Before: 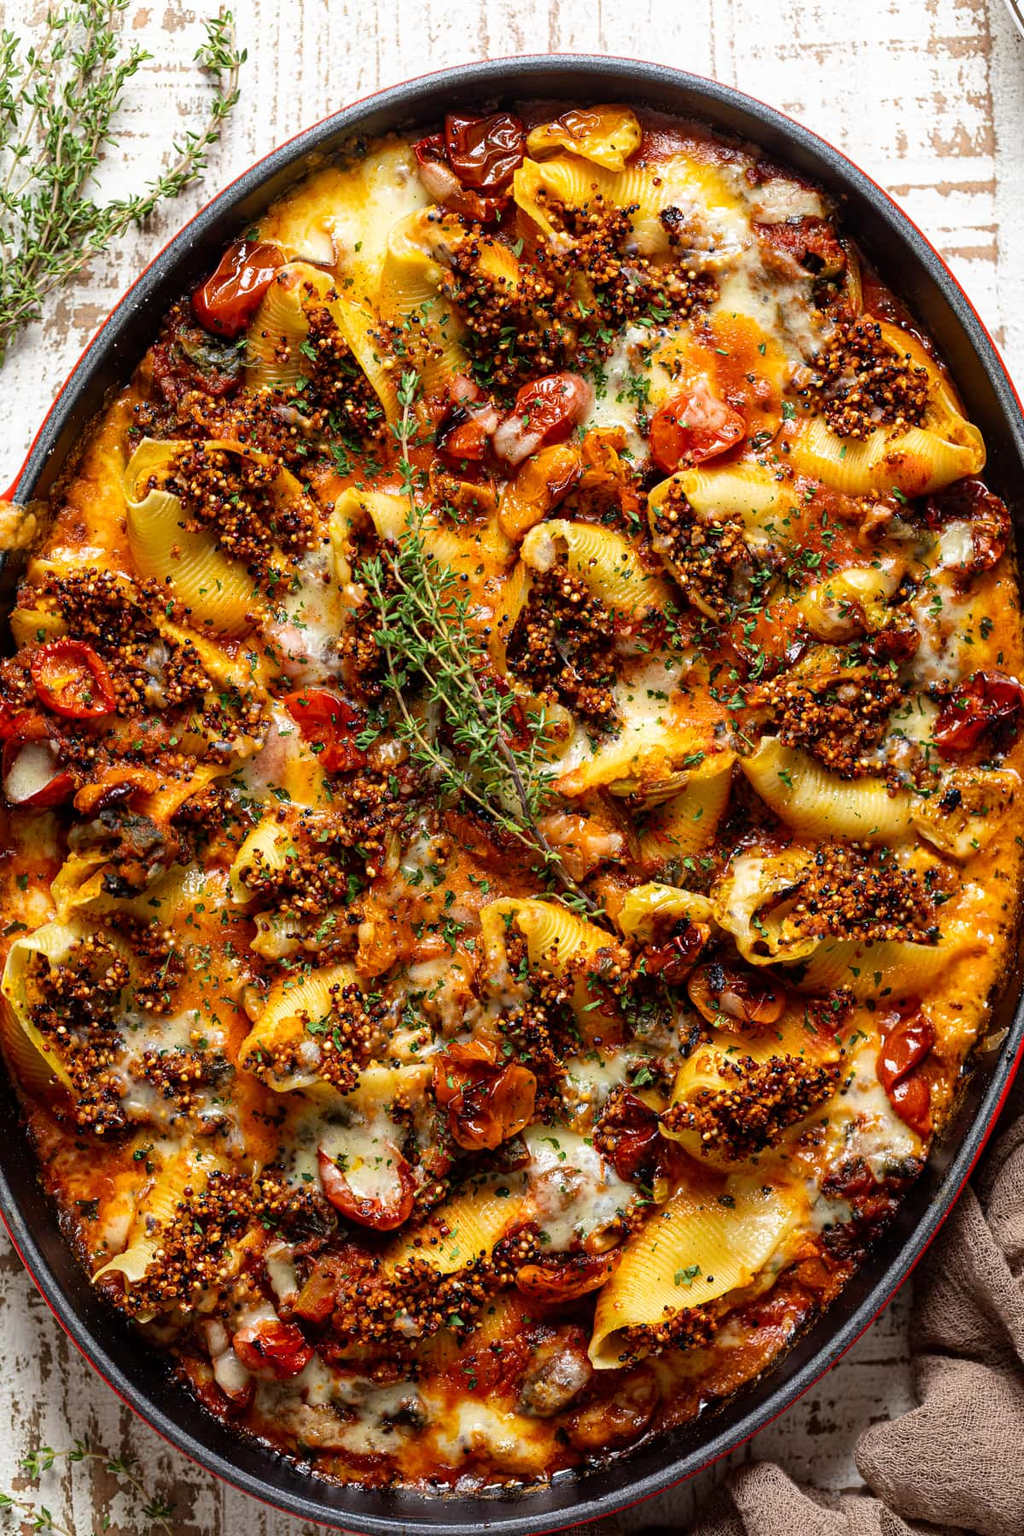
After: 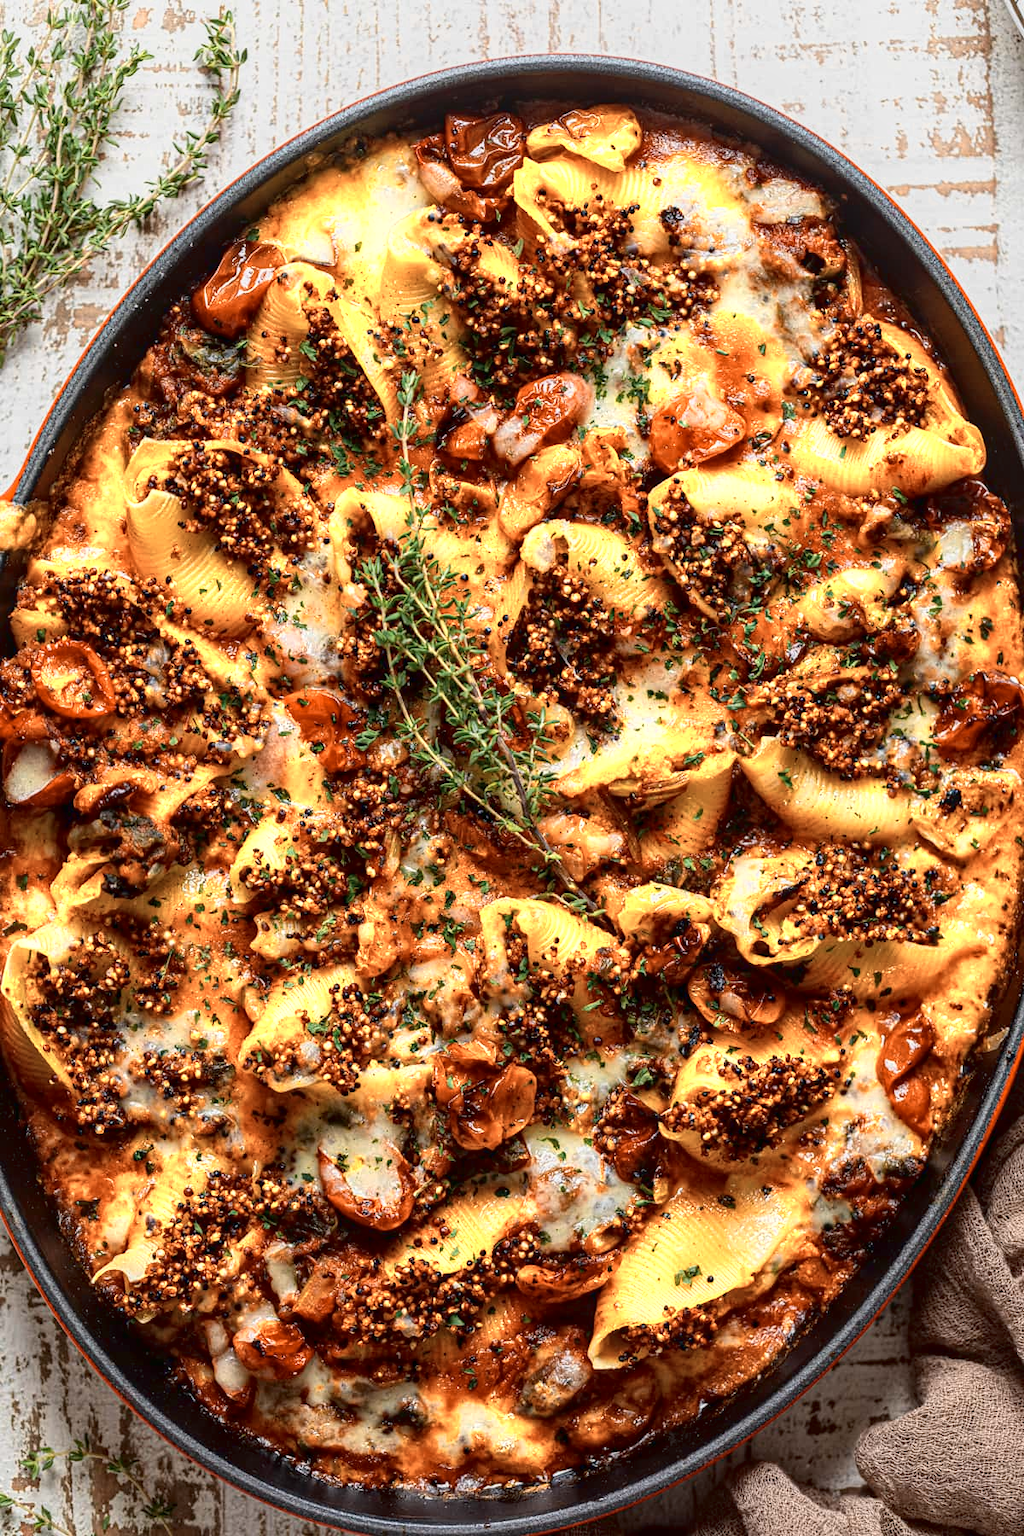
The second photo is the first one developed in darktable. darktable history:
color zones: curves: ch0 [(0.018, 0.548) (0.197, 0.654) (0.425, 0.447) (0.605, 0.658) (0.732, 0.579)]; ch1 [(0.105, 0.531) (0.224, 0.531) (0.386, 0.39) (0.618, 0.456) (0.732, 0.456) (0.956, 0.421)]; ch2 [(0.039, 0.583) (0.215, 0.465) (0.399, 0.544) (0.465, 0.548) (0.614, 0.447) (0.724, 0.43) (0.882, 0.623) (0.956, 0.632)]
tone curve: curves: ch0 [(0, 0.029) (0.253, 0.237) (1, 0.945)]; ch1 [(0, 0) (0.401, 0.42) (0.442, 0.47) (0.492, 0.498) (0.511, 0.523) (0.557, 0.565) (0.66, 0.683) (1, 1)]; ch2 [(0, 0) (0.394, 0.413) (0.5, 0.5) (0.578, 0.568) (1, 1)], color space Lab, linked channels, preserve colors none
local contrast: on, module defaults
